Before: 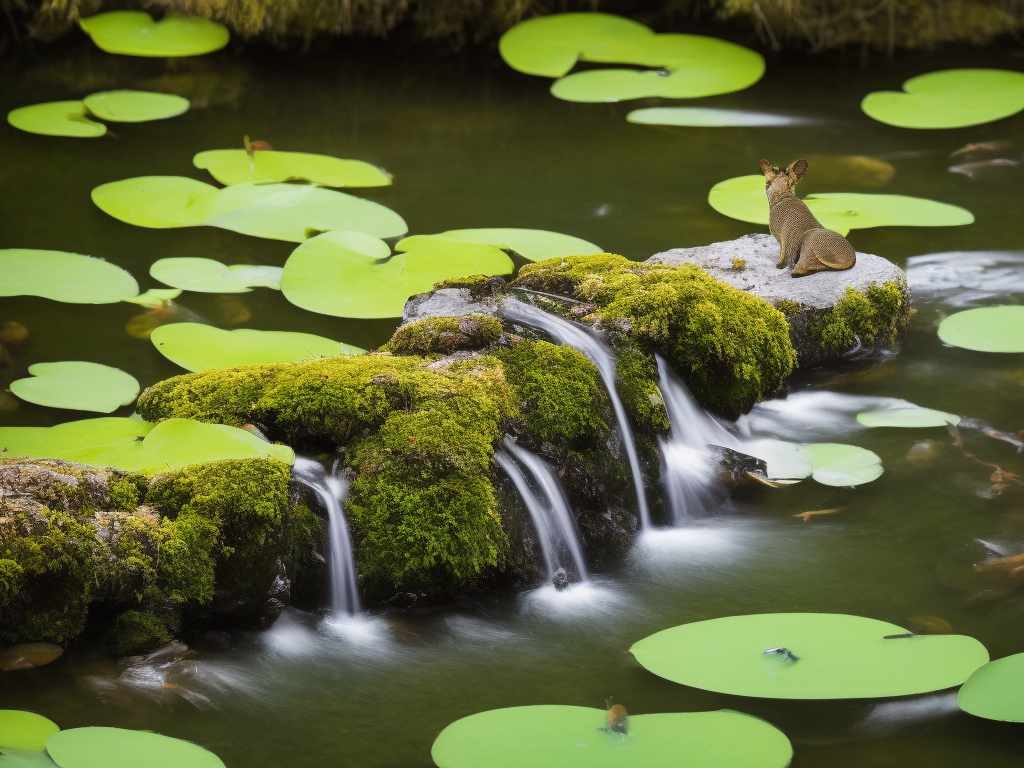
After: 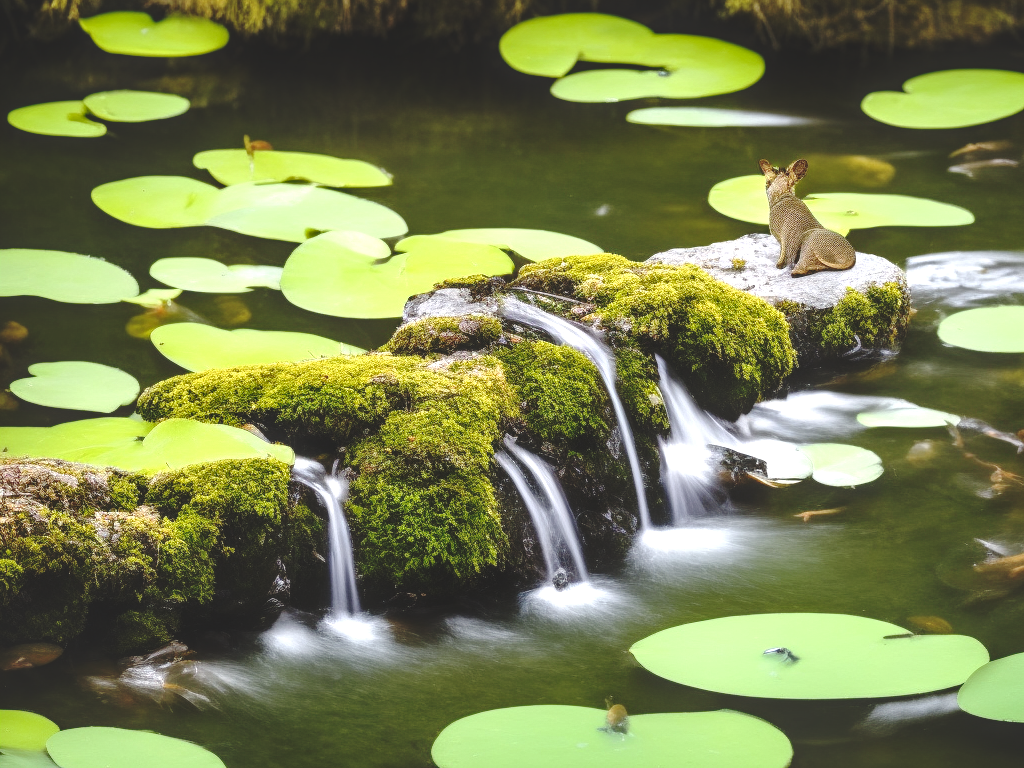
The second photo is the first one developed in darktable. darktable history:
contrast brightness saturation: brightness -0.095
local contrast: on, module defaults
exposure: black level correction 0, exposure 0.696 EV, compensate exposure bias true, compensate highlight preservation false
base curve: curves: ch0 [(0, 0.024) (0.055, 0.065) (0.121, 0.166) (0.236, 0.319) (0.693, 0.726) (1, 1)], preserve colors none
